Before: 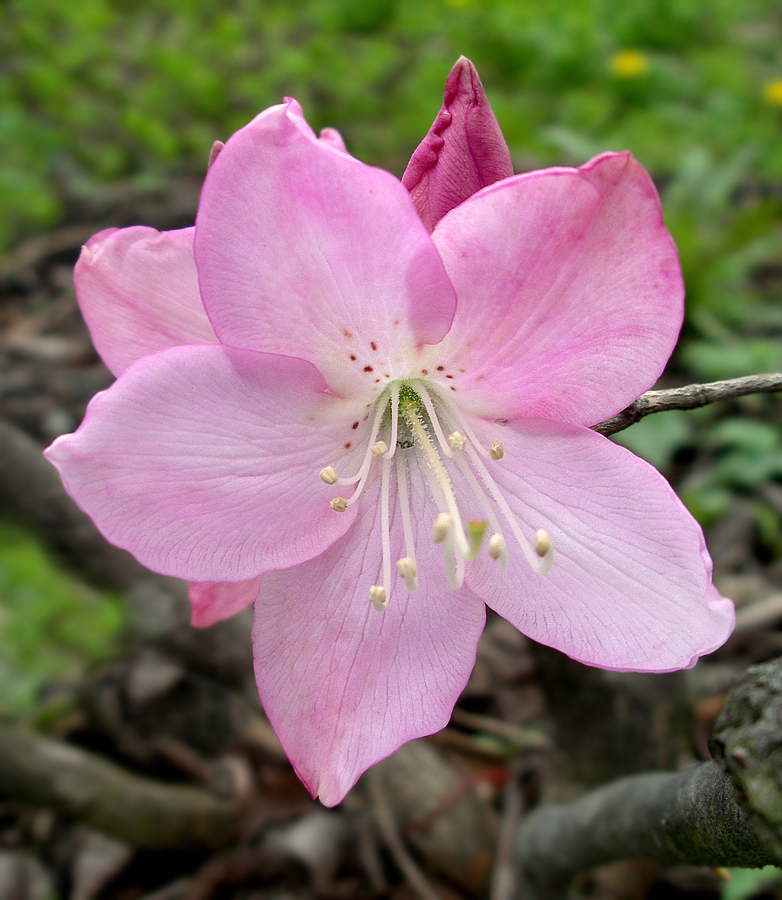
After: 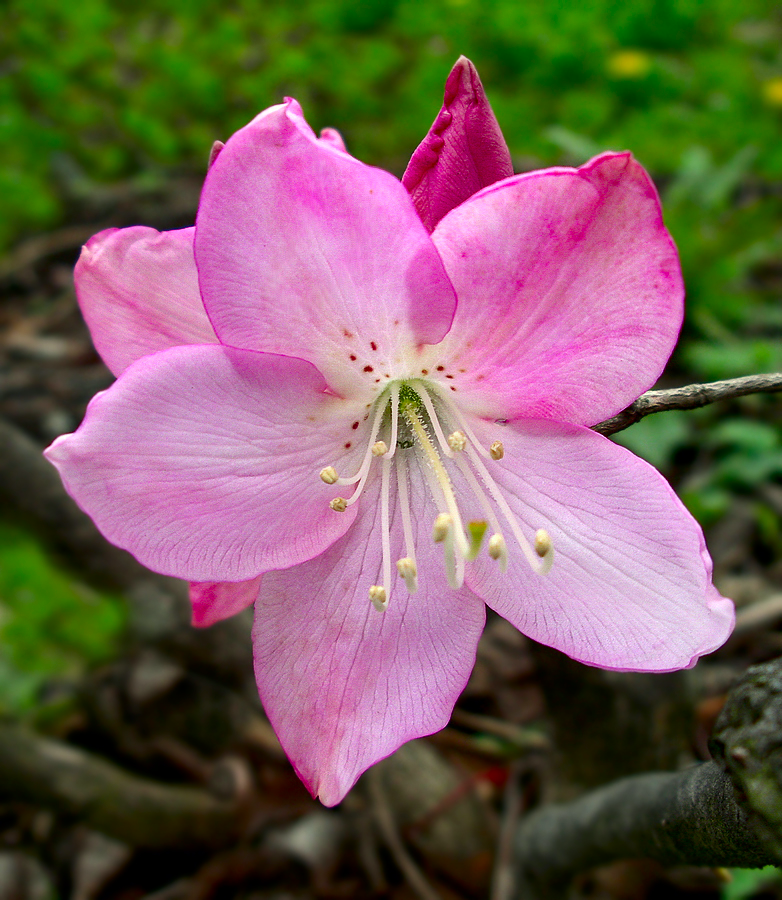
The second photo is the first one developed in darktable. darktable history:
haze removal: on, module defaults
vibrance: vibrance 95.34%
contrast brightness saturation: contrast 0.13, brightness -0.05, saturation 0.16
